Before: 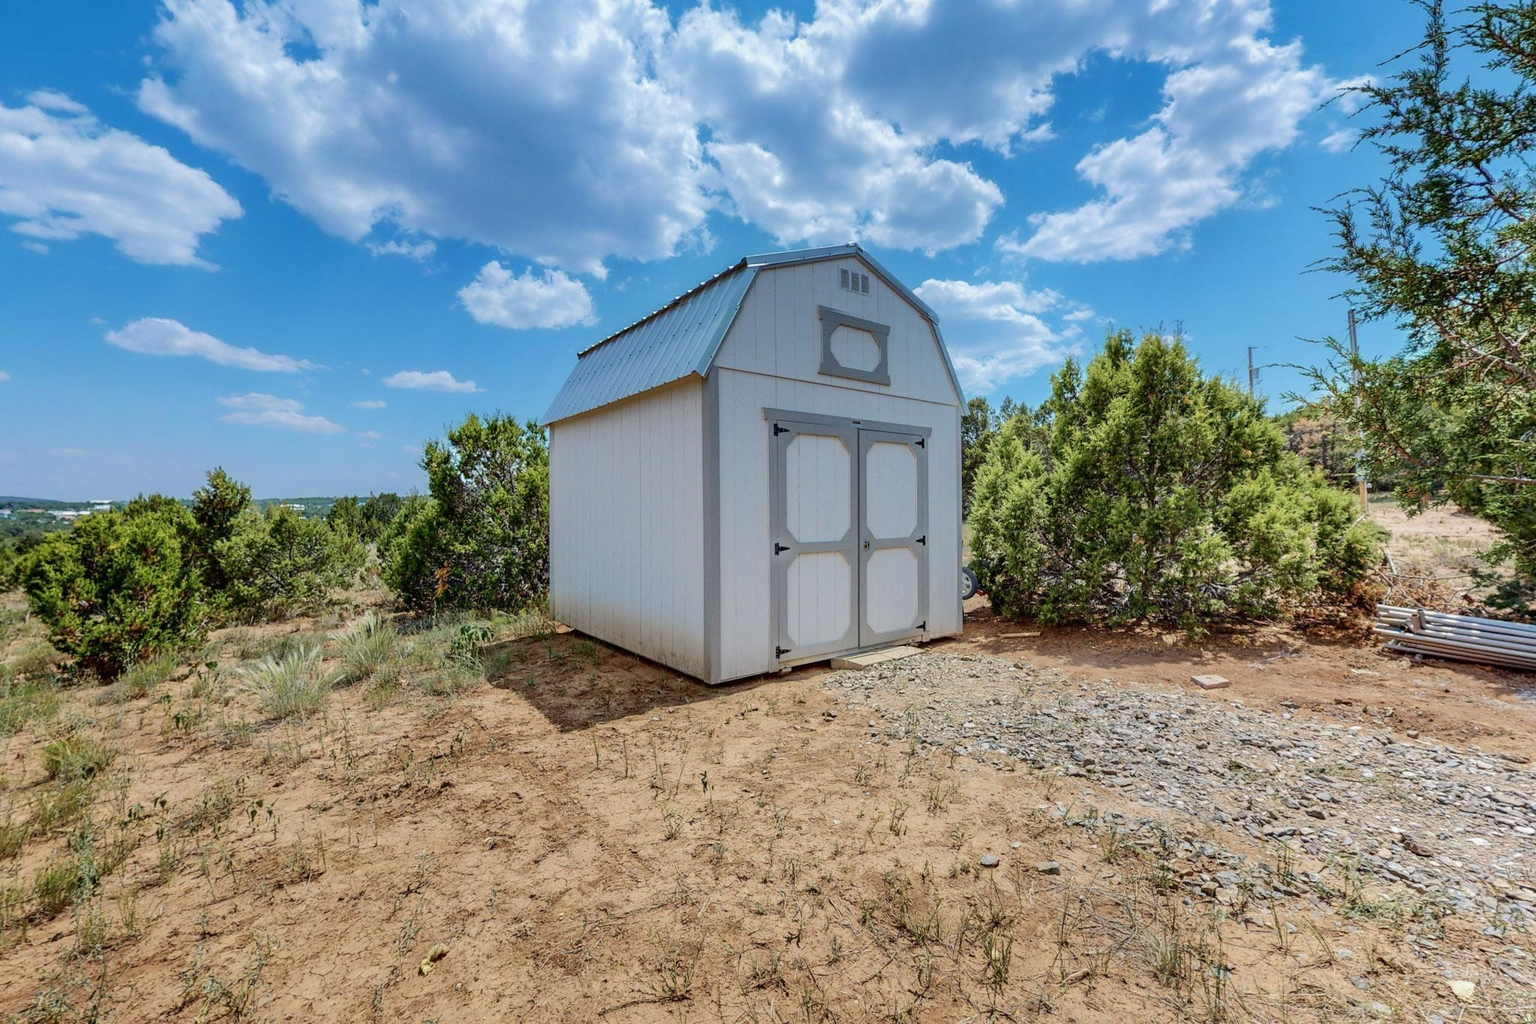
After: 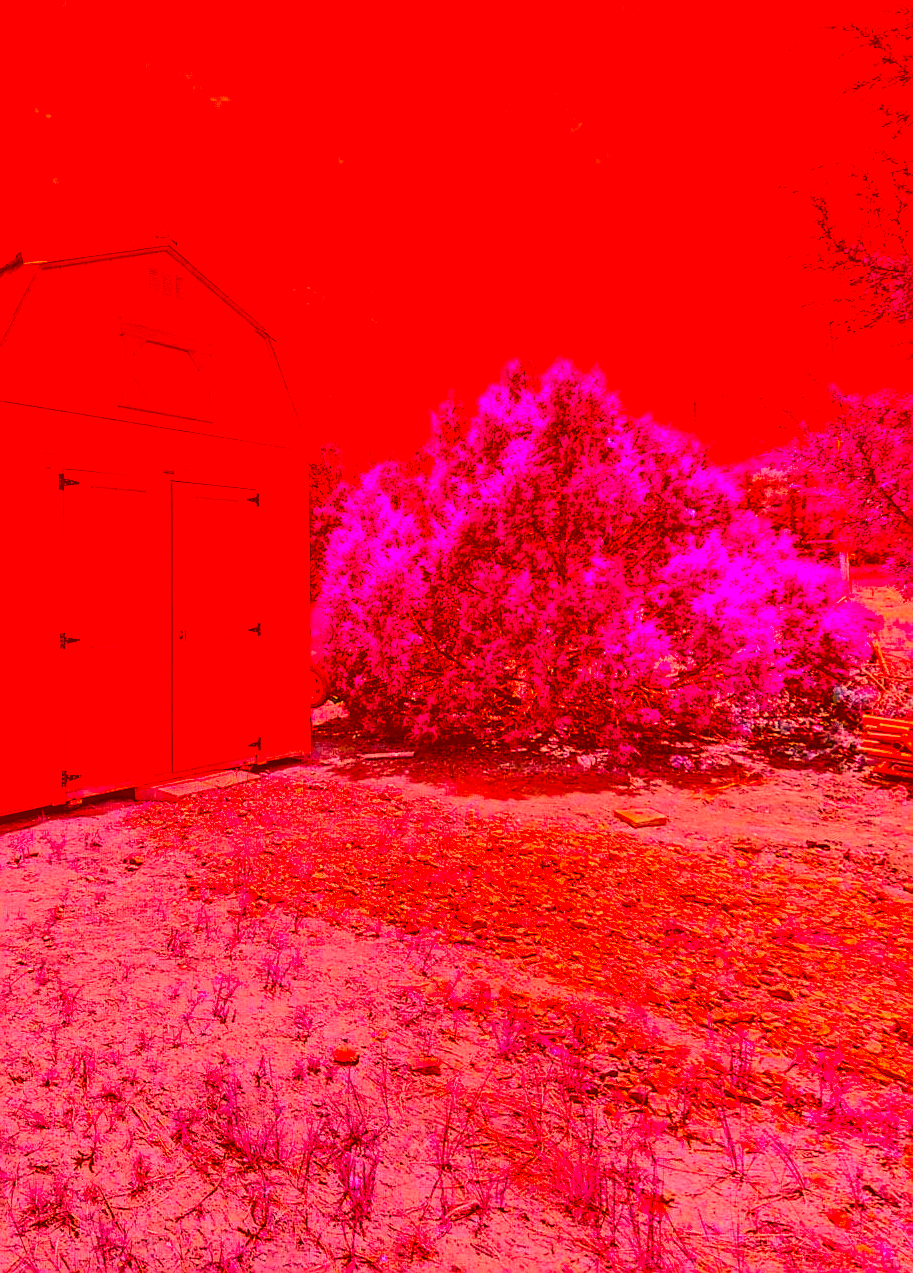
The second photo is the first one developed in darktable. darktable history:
sharpen: on, module defaults
color correction: highlights a* -39.29, highlights b* -39.98, shadows a* -39.81, shadows b* -39.48, saturation -2.96
exposure: exposure 0.197 EV, compensate highlight preservation false
crop: left 47.533%, top 6.701%, right 7.881%
